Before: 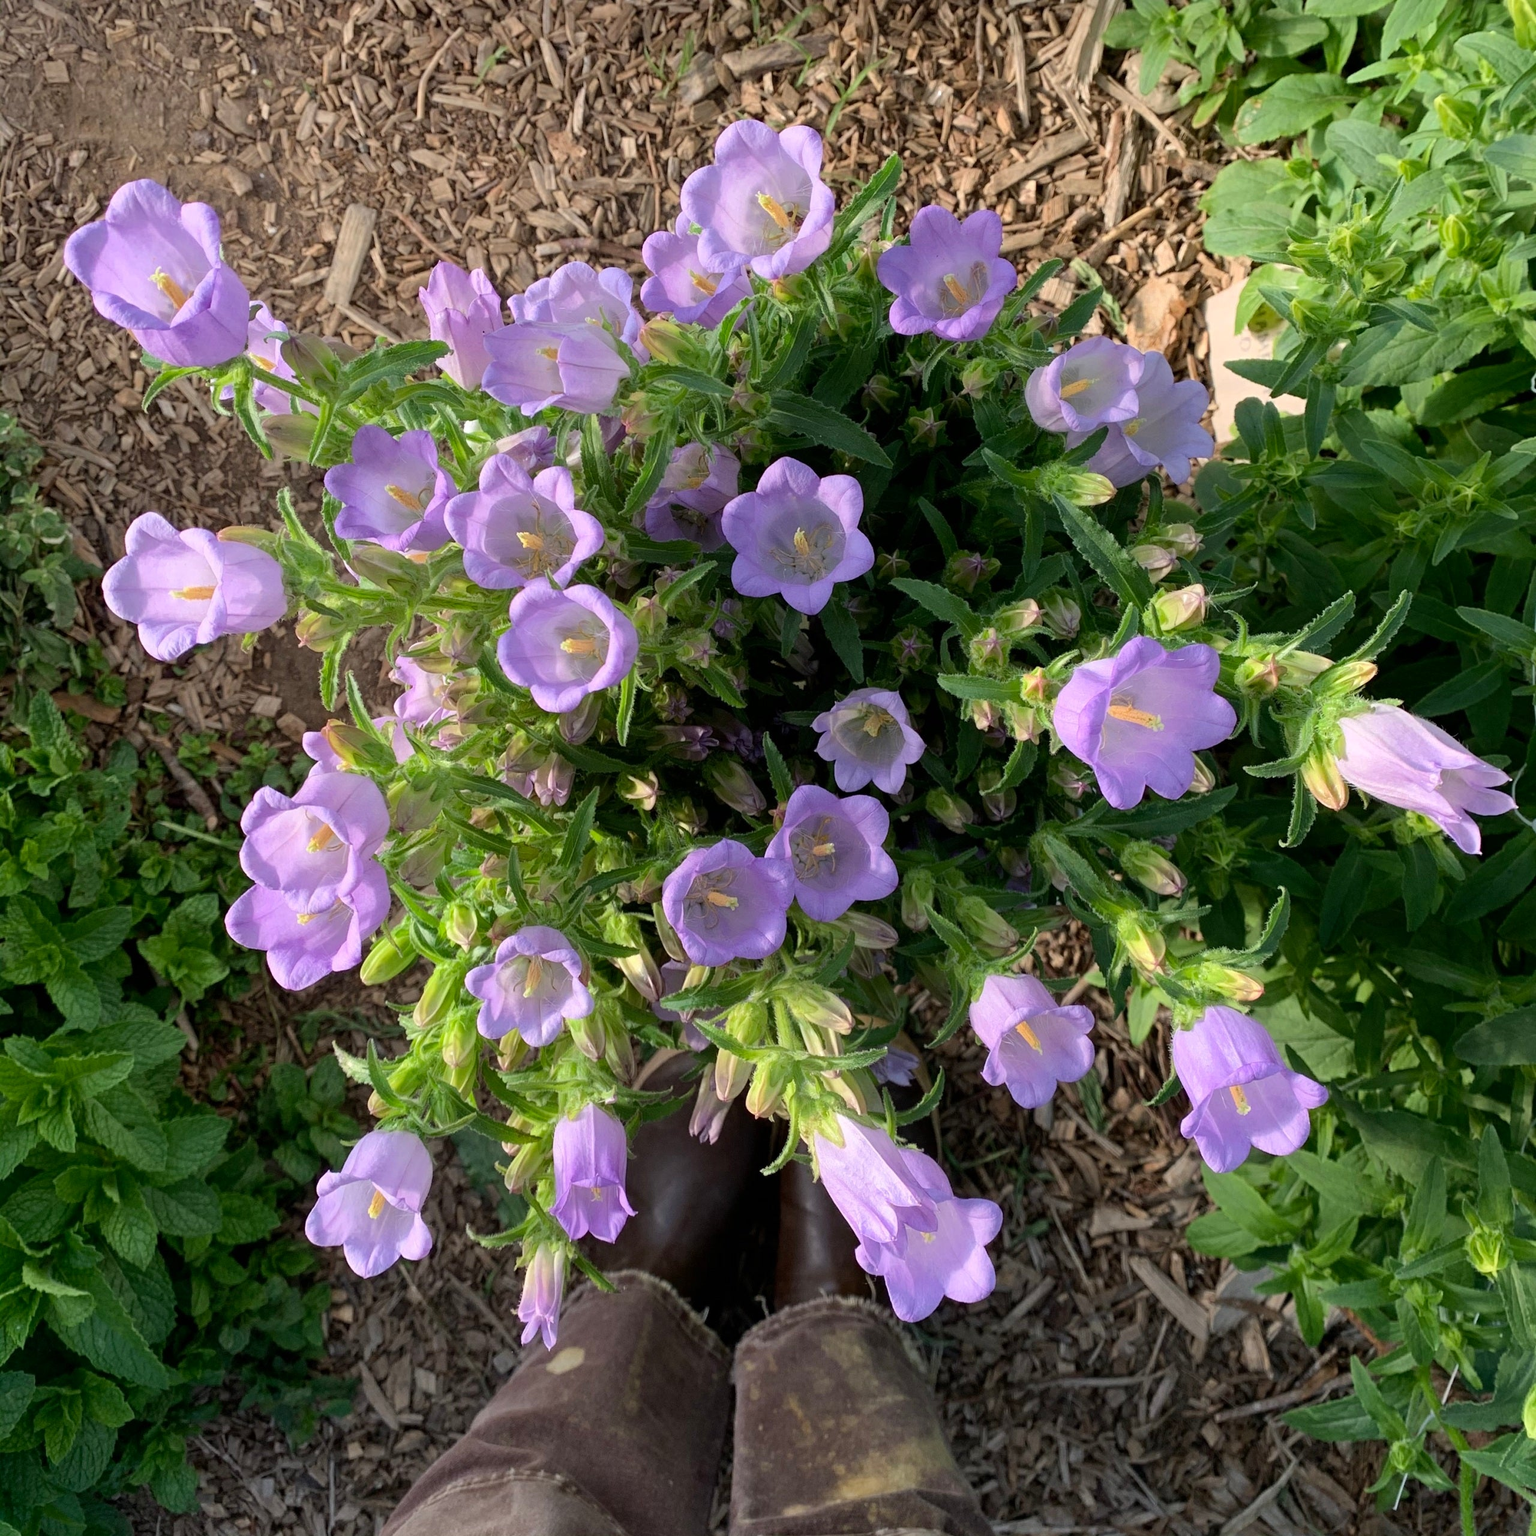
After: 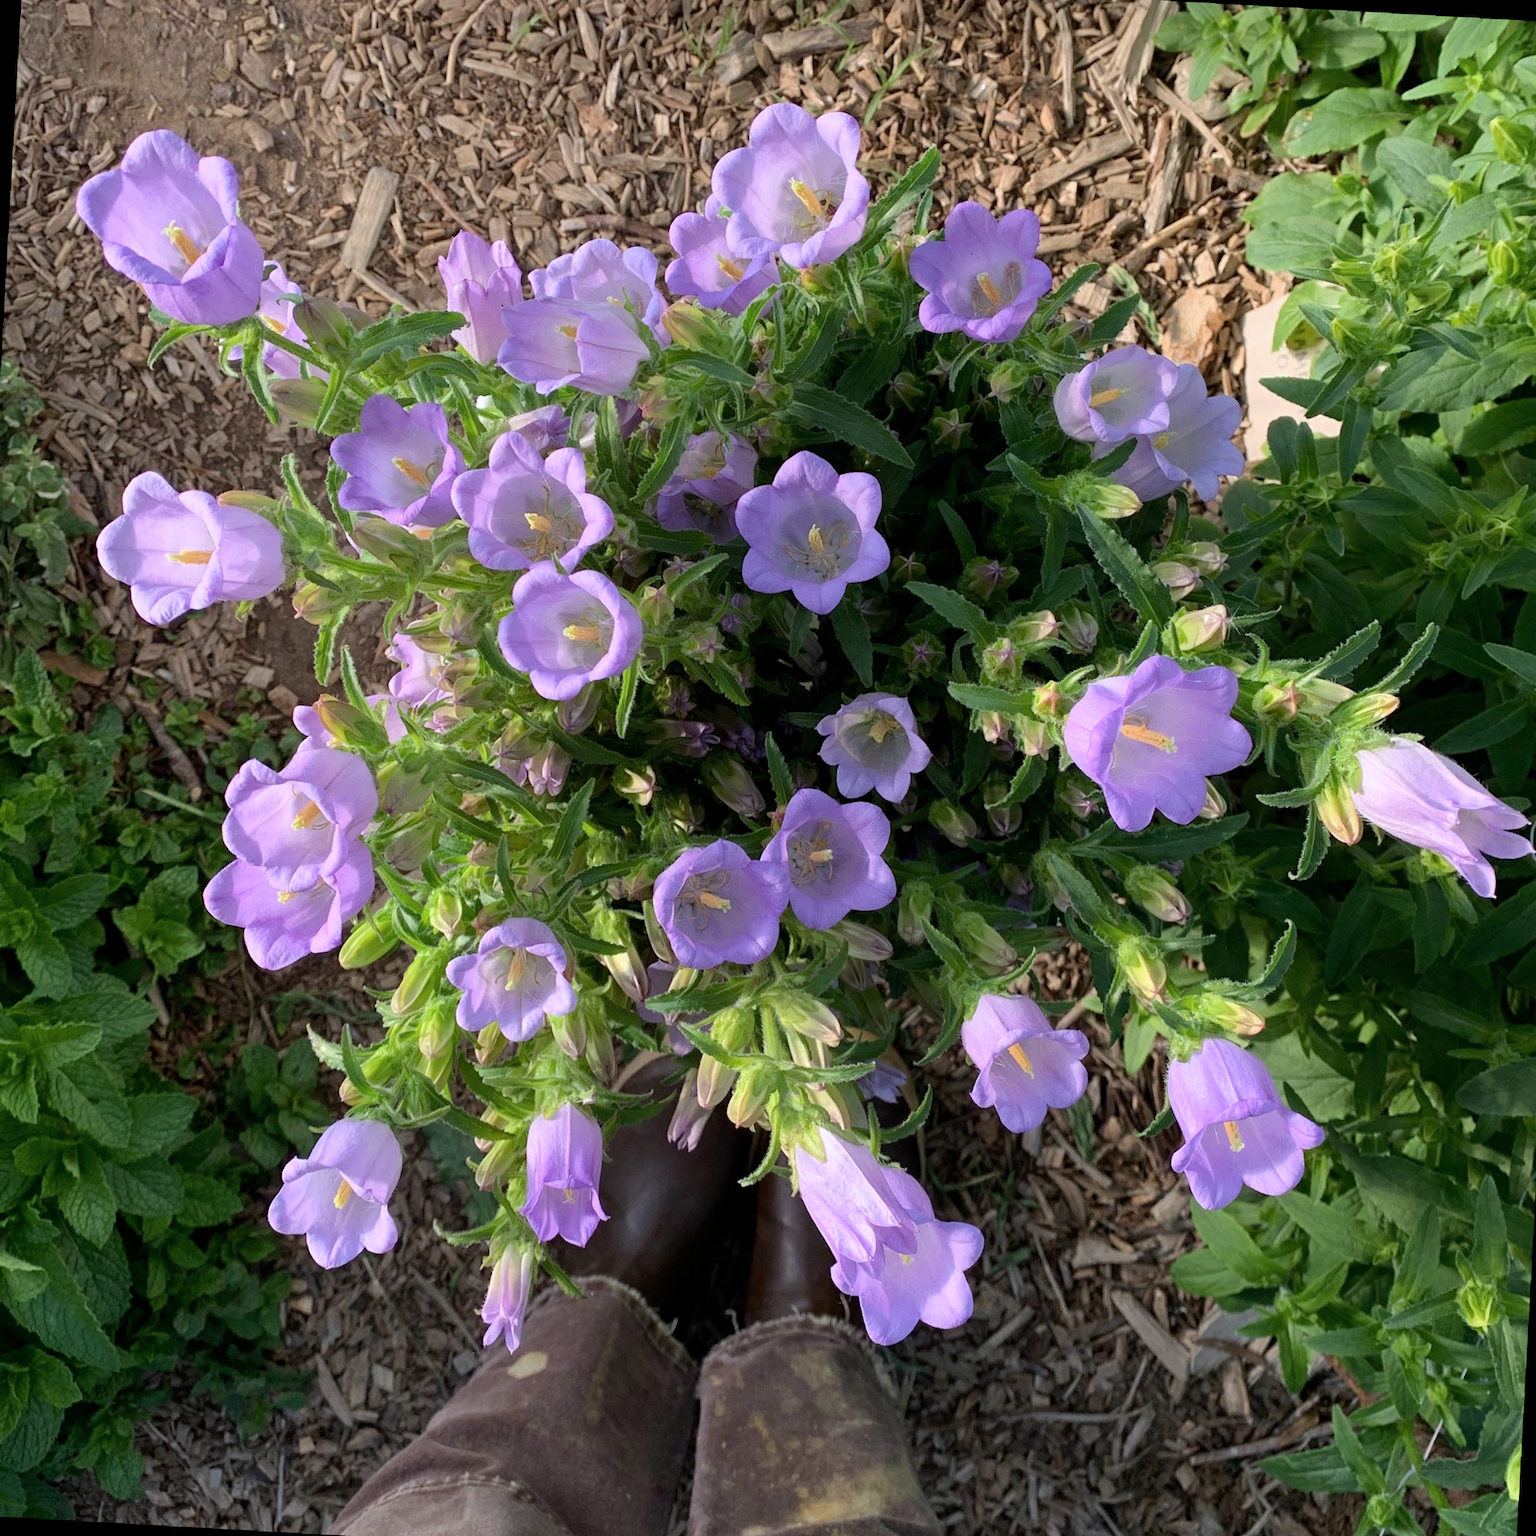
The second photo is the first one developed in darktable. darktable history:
crop and rotate: angle -2.38°
rotate and perspective: rotation 0.8°, automatic cropping off
white balance: red 0.983, blue 1.036
color zones: curves: ch0 [(0.25, 0.5) (0.428, 0.473) (0.75, 0.5)]; ch1 [(0.243, 0.479) (0.398, 0.452) (0.75, 0.5)]
